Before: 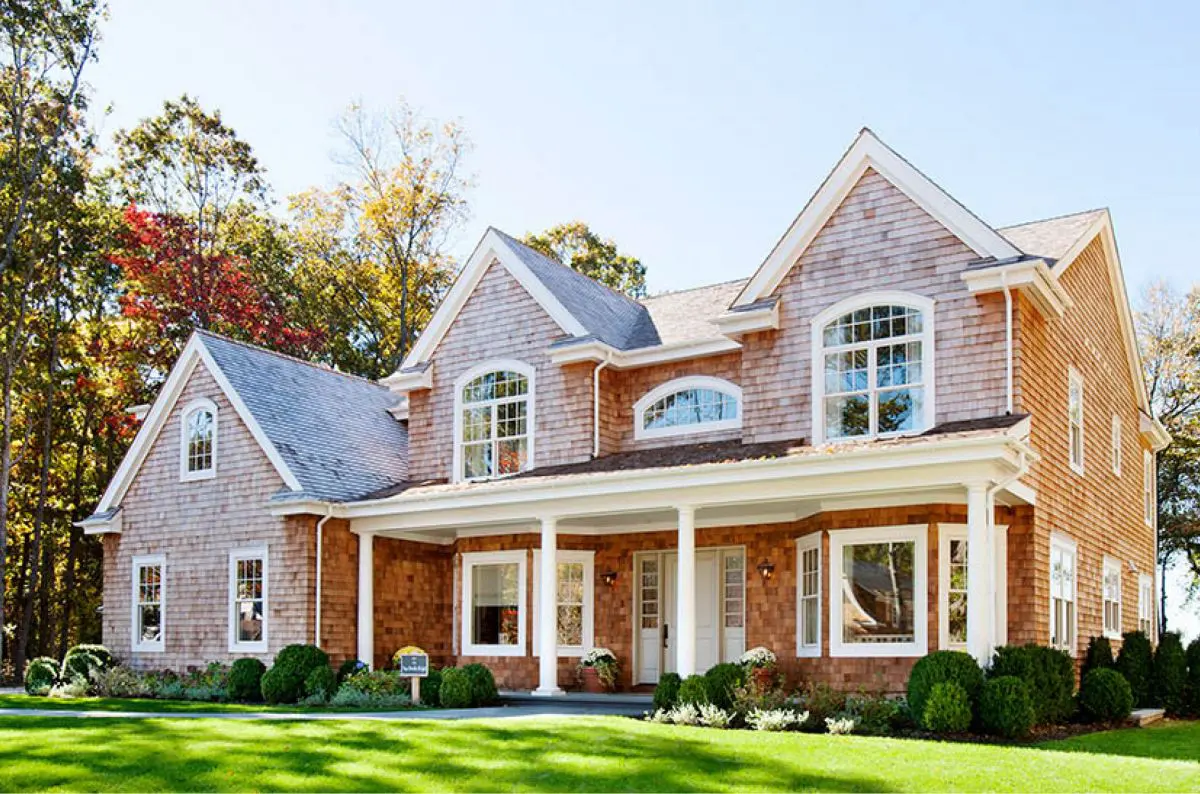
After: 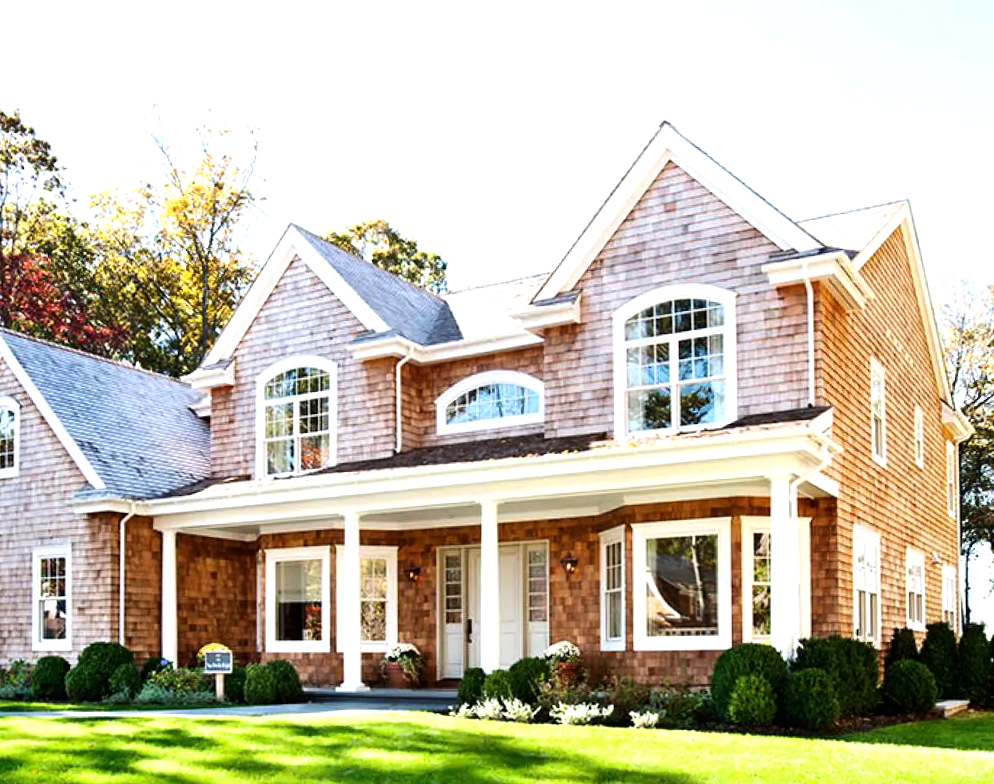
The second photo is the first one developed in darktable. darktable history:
tone equalizer: -8 EV -0.75 EV, -7 EV -0.7 EV, -6 EV -0.6 EV, -5 EV -0.4 EV, -3 EV 0.4 EV, -2 EV 0.6 EV, -1 EV 0.7 EV, +0 EV 0.75 EV, edges refinement/feathering 500, mask exposure compensation -1.57 EV, preserve details no
rotate and perspective: rotation -0.45°, automatic cropping original format, crop left 0.008, crop right 0.992, crop top 0.012, crop bottom 0.988
crop: left 16.145%
